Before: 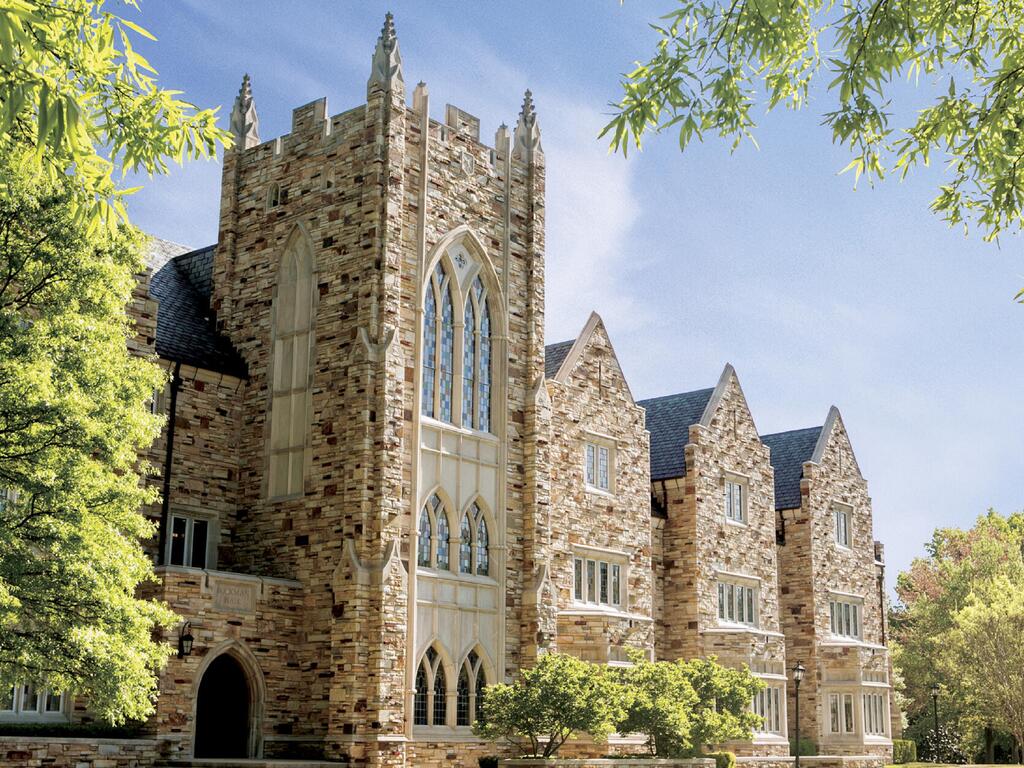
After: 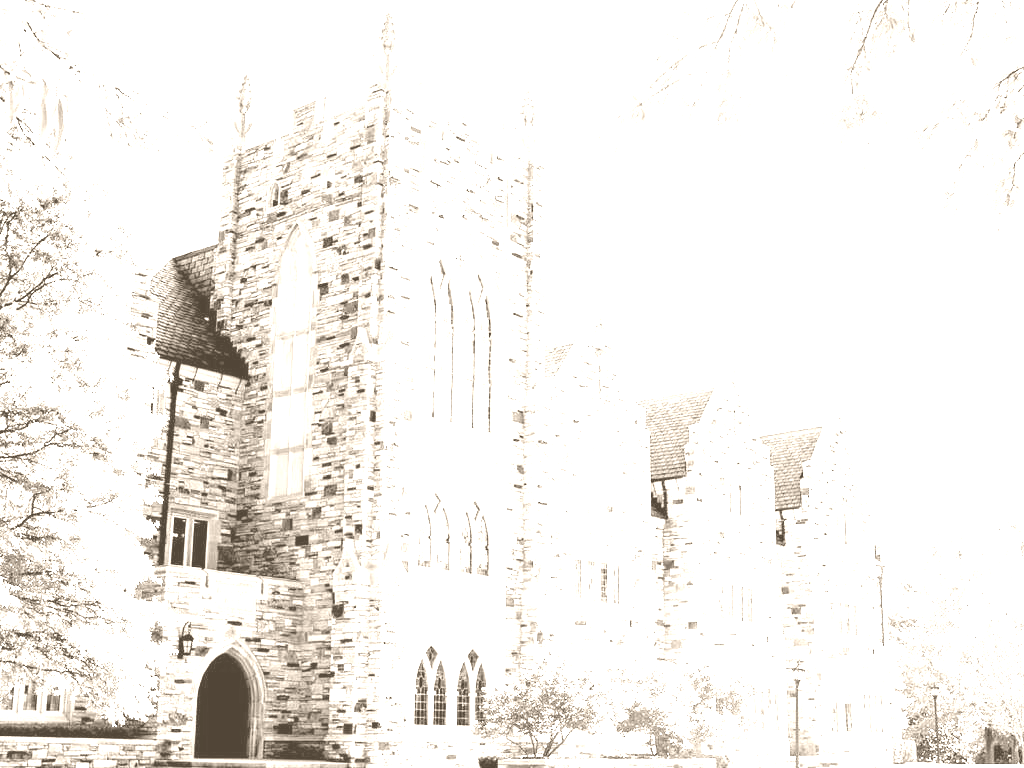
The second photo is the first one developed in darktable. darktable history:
colorize: hue 34.49°, saturation 35.33%, source mix 100%, version 1
exposure: black level correction 0, exposure 2.088 EV, compensate exposure bias true, compensate highlight preservation false
